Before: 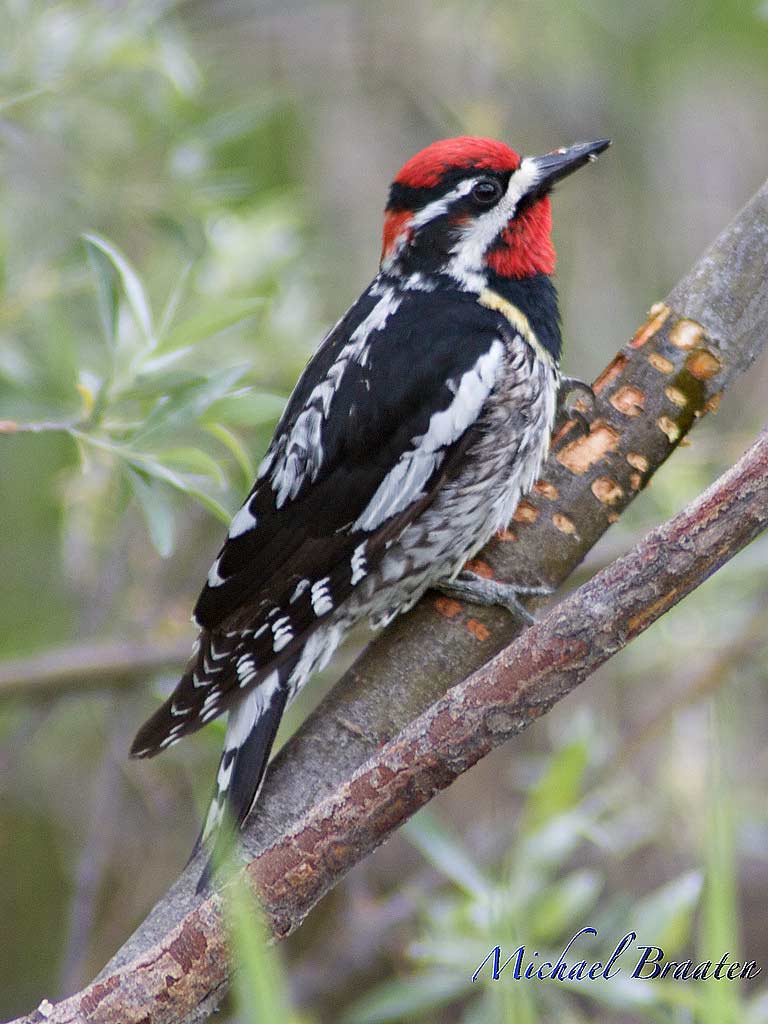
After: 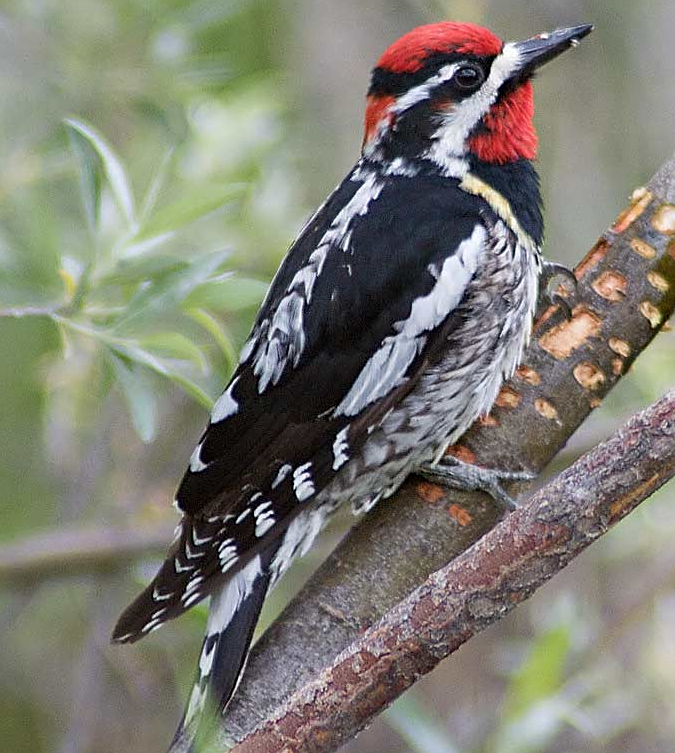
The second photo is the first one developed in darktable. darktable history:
sharpen: on, module defaults
crop and rotate: left 2.425%, top 11.305%, right 9.6%, bottom 15.08%
